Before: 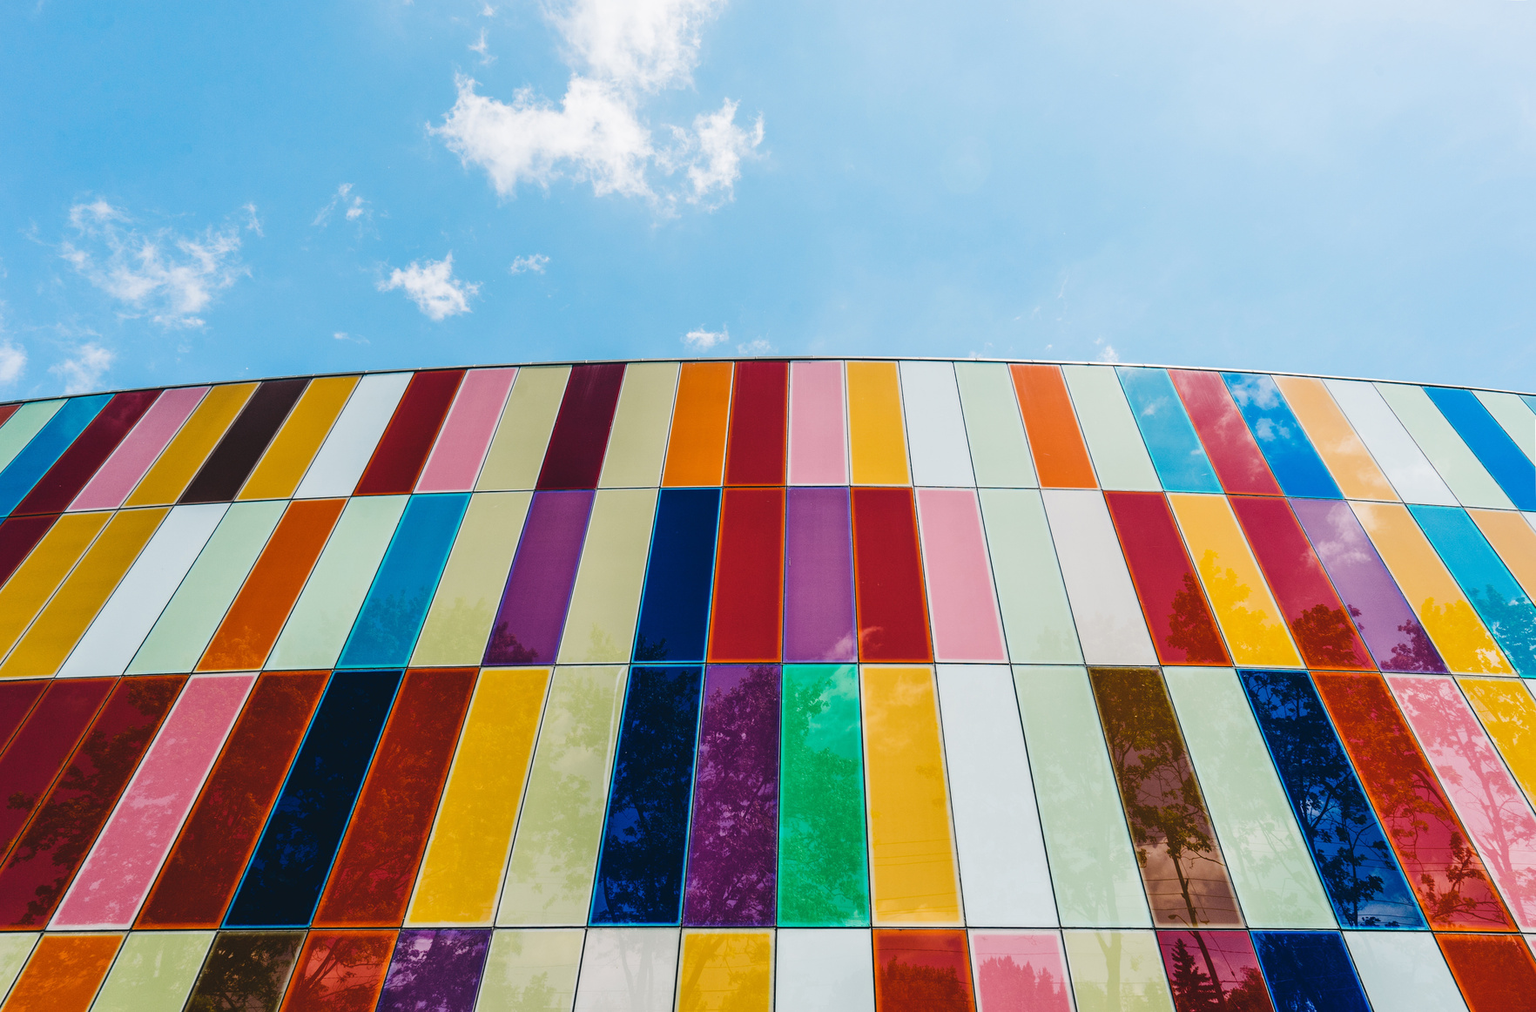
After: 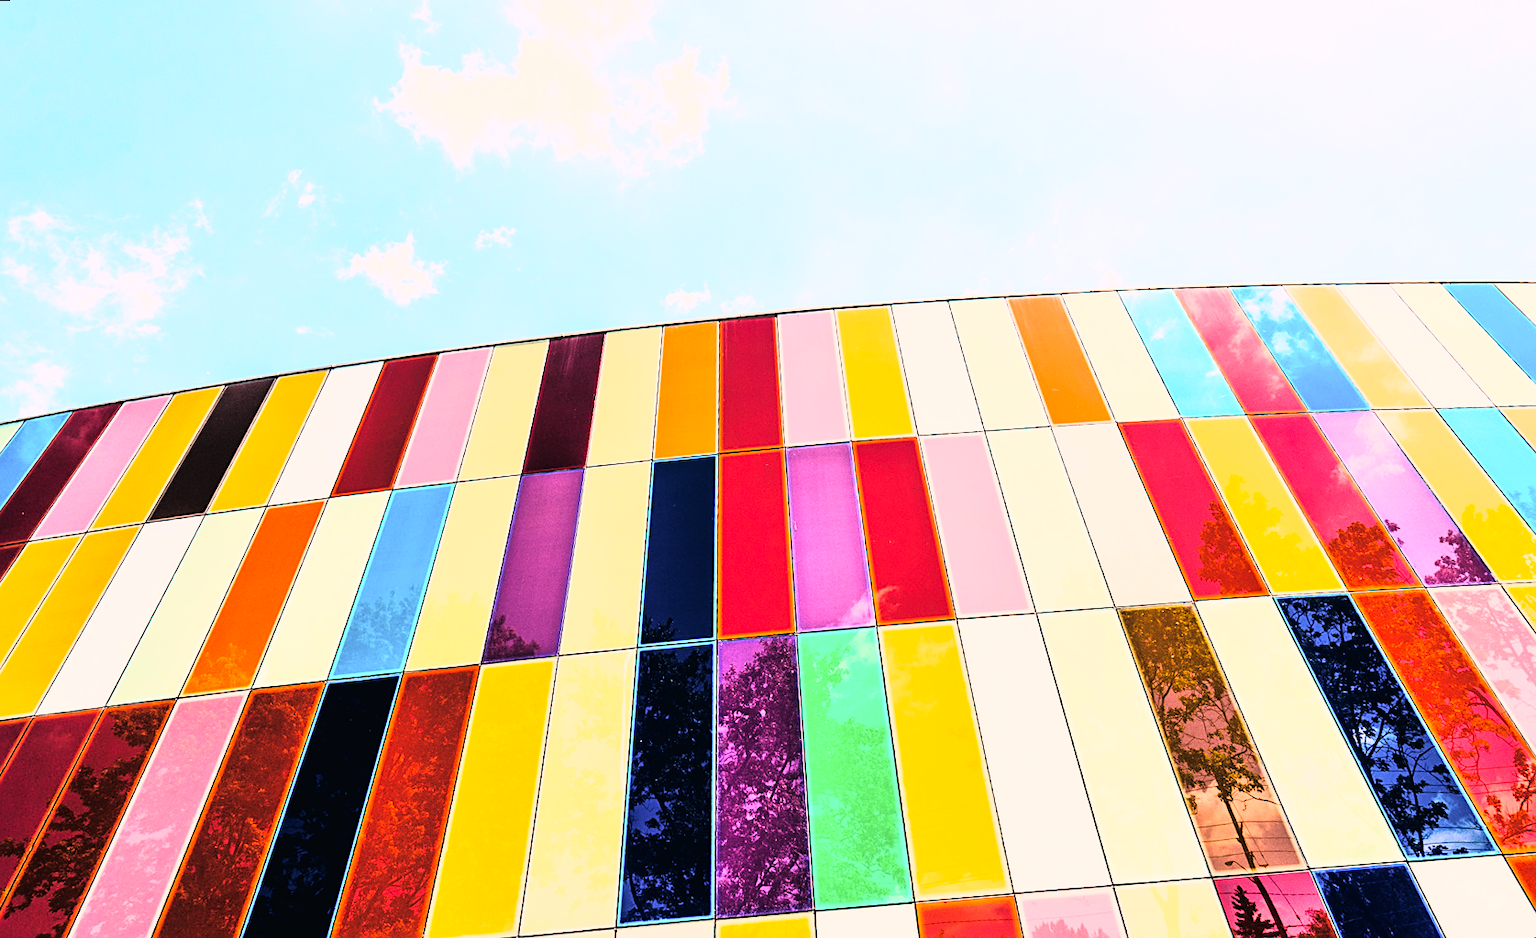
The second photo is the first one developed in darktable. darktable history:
sharpen: on, module defaults
rgb curve: curves: ch0 [(0, 0) (0.21, 0.15) (0.24, 0.21) (0.5, 0.75) (0.75, 0.96) (0.89, 0.99) (1, 1)]; ch1 [(0, 0.02) (0.21, 0.13) (0.25, 0.2) (0.5, 0.67) (0.75, 0.9) (0.89, 0.97) (1, 1)]; ch2 [(0, 0.02) (0.21, 0.13) (0.25, 0.2) (0.5, 0.67) (0.75, 0.9) (0.89, 0.97) (1, 1)], compensate middle gray true
color correction: highlights a* 11.96, highlights b* 11.58
tone equalizer: -8 EV 0.001 EV, -7 EV -0.004 EV, -6 EV 0.009 EV, -5 EV 0.032 EV, -4 EV 0.276 EV, -3 EV 0.644 EV, -2 EV 0.584 EV, -1 EV 0.187 EV, +0 EV 0.024 EV
rotate and perspective: rotation -5°, crop left 0.05, crop right 0.952, crop top 0.11, crop bottom 0.89
